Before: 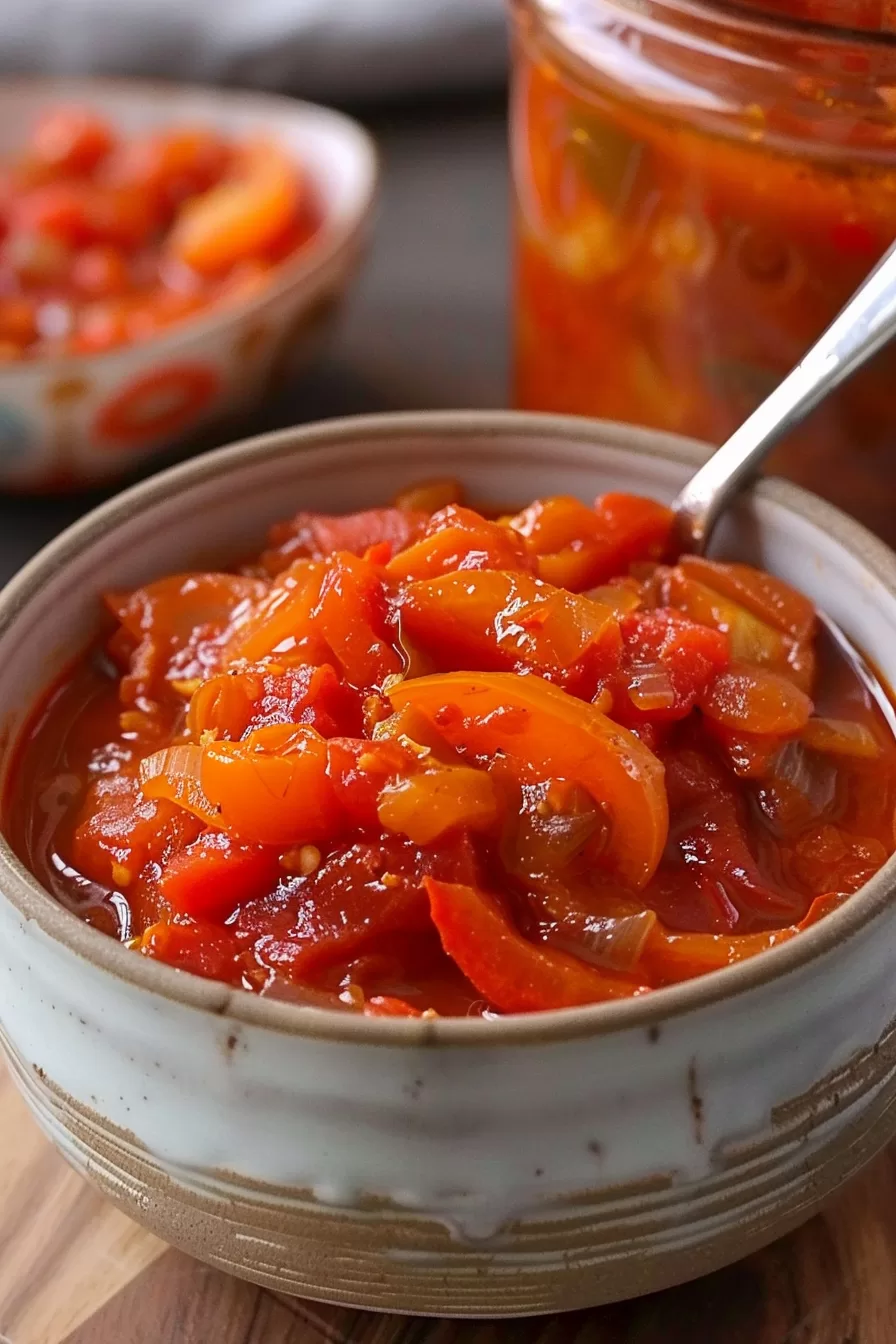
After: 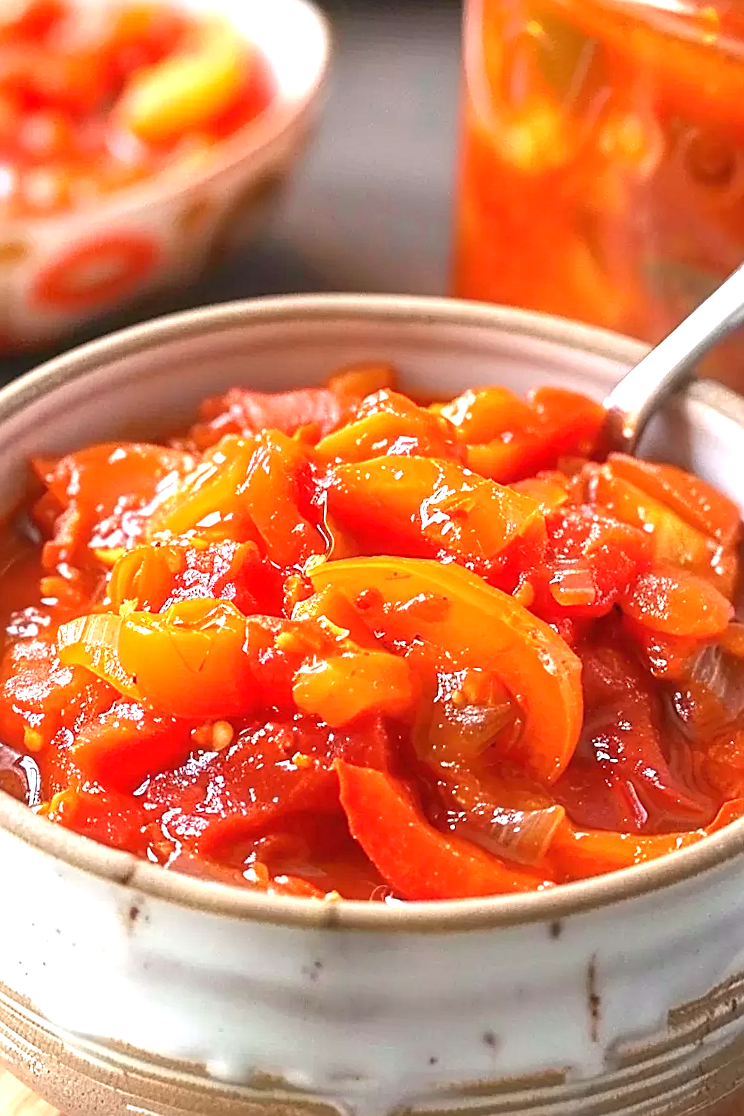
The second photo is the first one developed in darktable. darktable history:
local contrast: detail 110%
sharpen: on, module defaults
exposure: black level correction 0, exposure 1.473 EV, compensate highlight preservation false
crop and rotate: angle -3.31°, left 5.096%, top 5.192%, right 4.753%, bottom 4.654%
